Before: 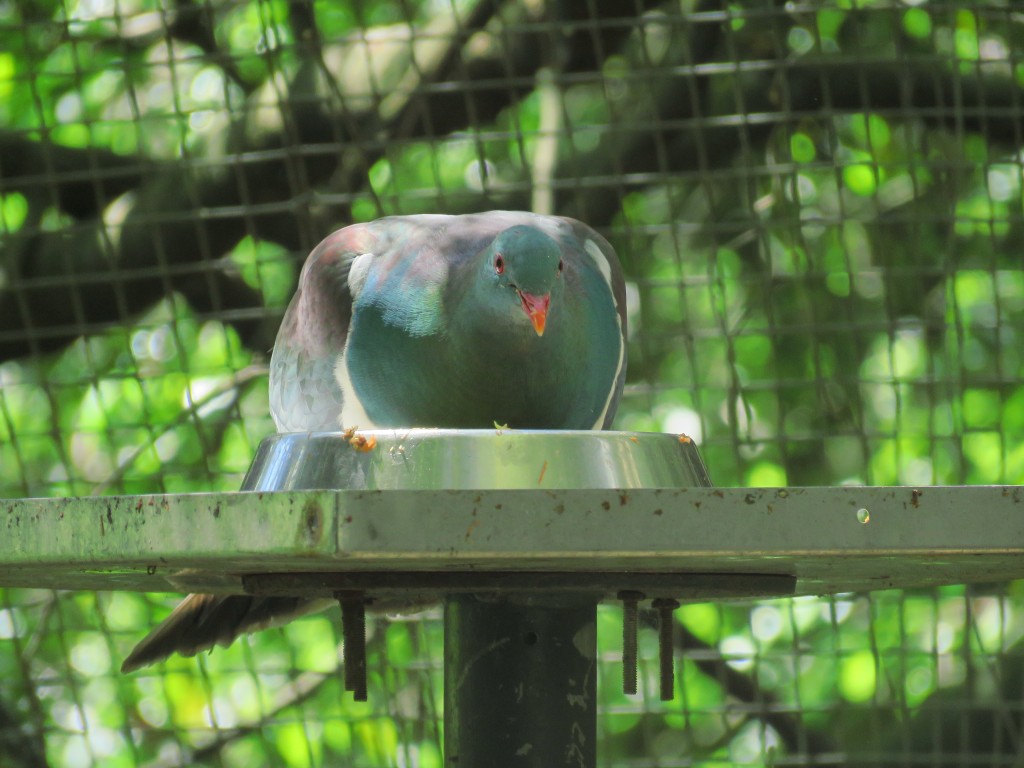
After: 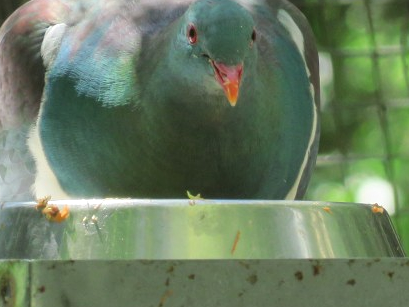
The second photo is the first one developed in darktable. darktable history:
crop: left 30%, top 30%, right 30%, bottom 30%
local contrast: on, module defaults
